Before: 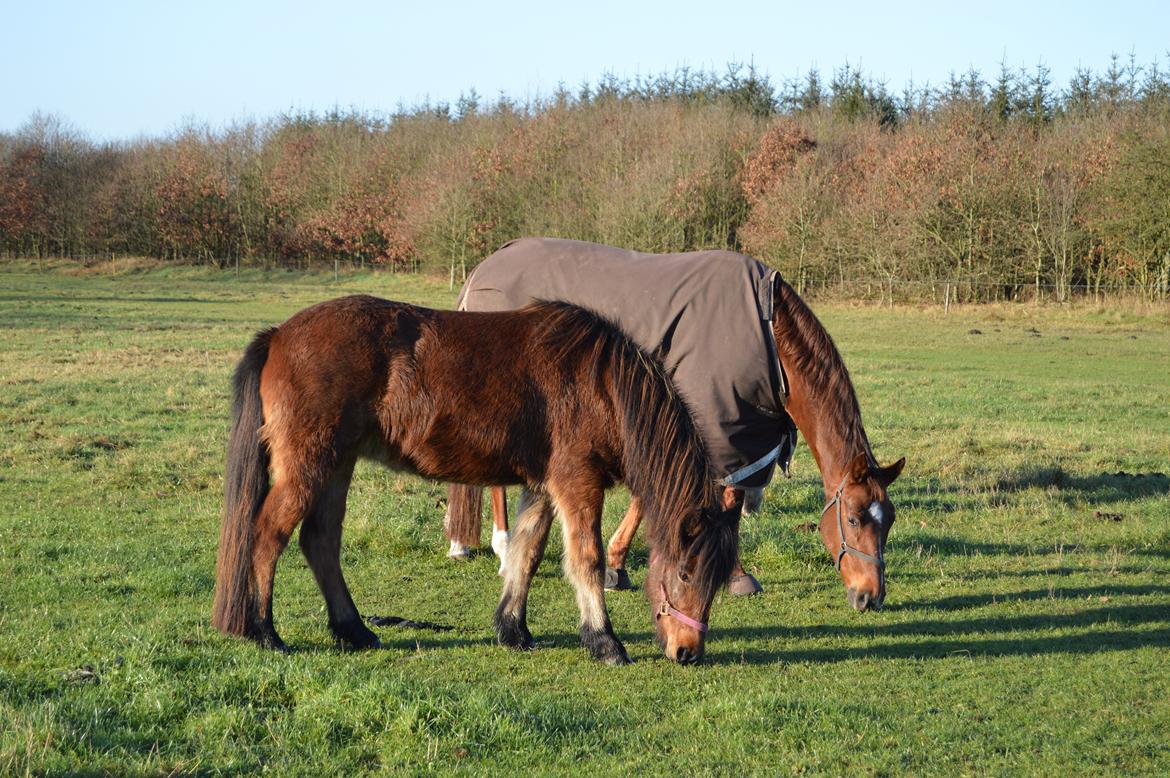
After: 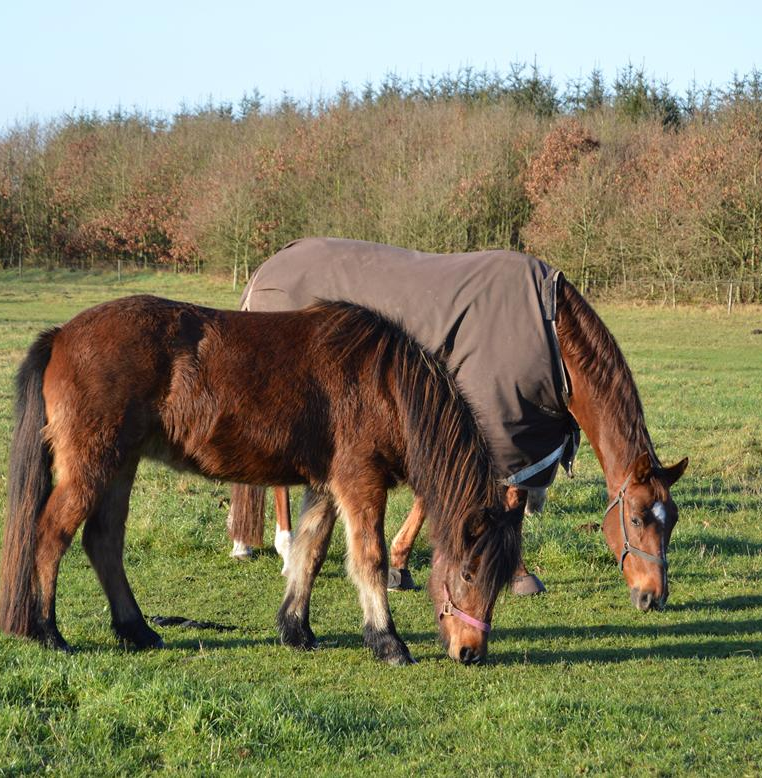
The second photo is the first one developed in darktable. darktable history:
crop and rotate: left 18.597%, right 16.255%
